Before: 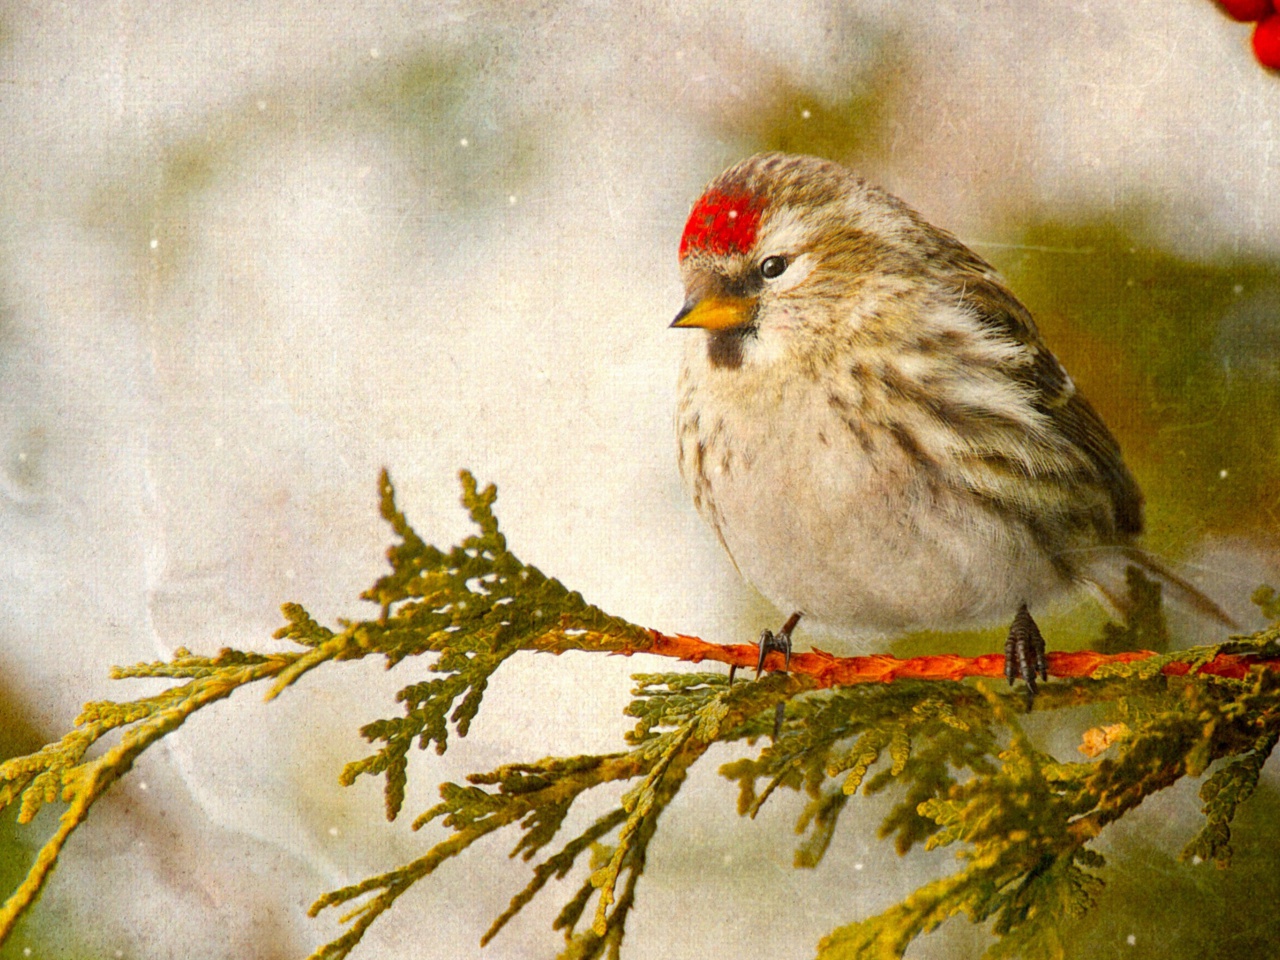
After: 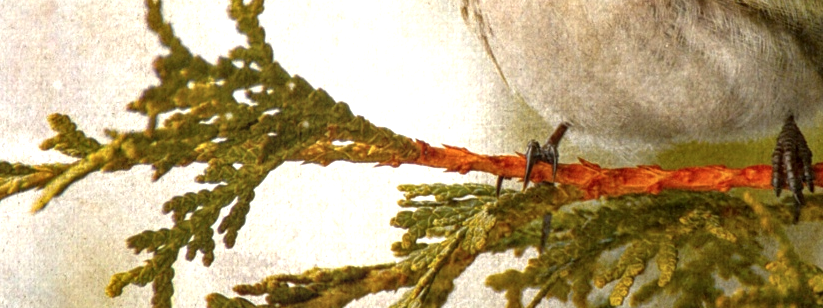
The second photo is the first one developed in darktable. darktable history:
crop: left 18.232%, top 50.954%, right 17.431%, bottom 16.867%
tone equalizer: -8 EV 0.001 EV, -7 EV -0.002 EV, -6 EV 0.005 EV, -5 EV -0.032 EV, -4 EV -0.098 EV, -3 EV -0.148 EV, -2 EV 0.215 EV, -1 EV 0.711 EV, +0 EV 0.475 EV, edges refinement/feathering 500, mask exposure compensation -1.57 EV, preserve details guided filter
local contrast: on, module defaults
contrast brightness saturation: contrast -0.08, brightness -0.032, saturation -0.114
